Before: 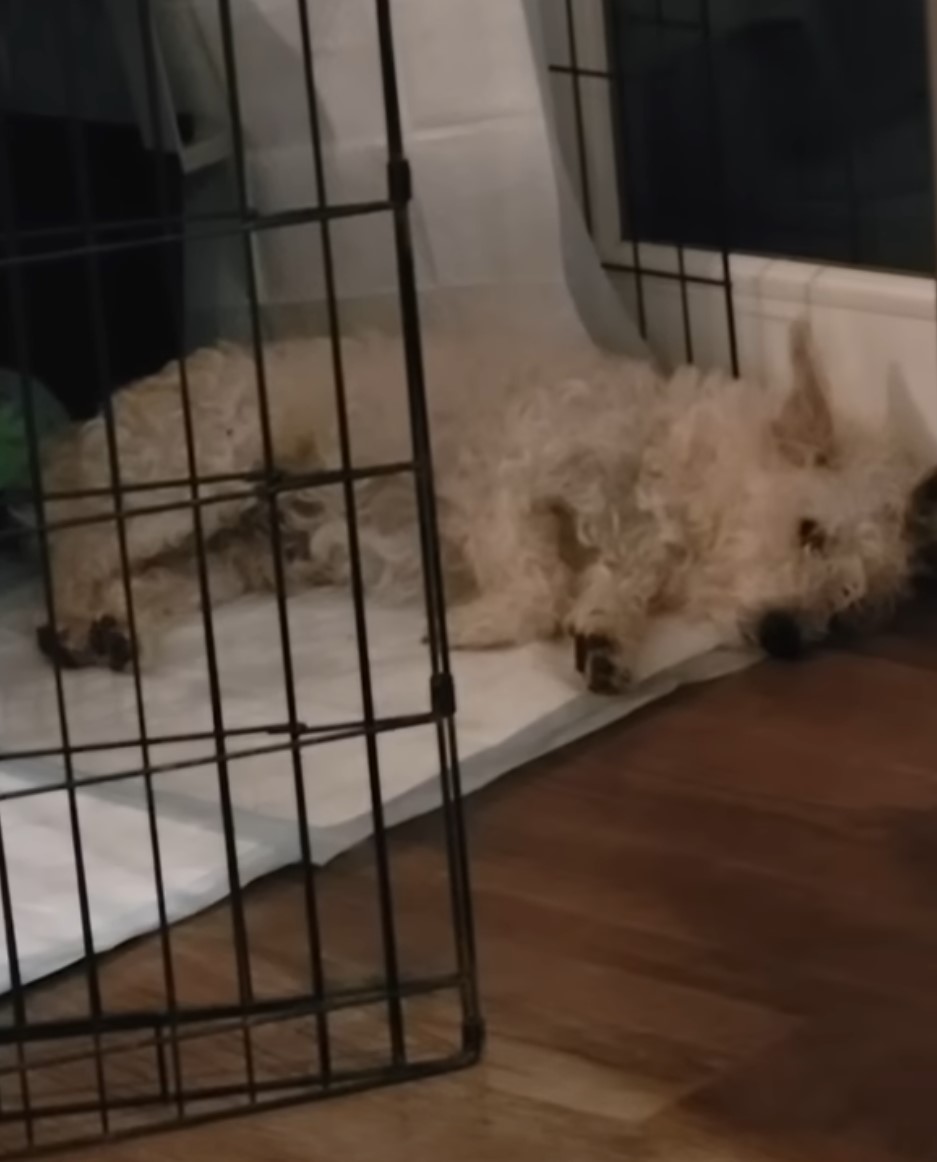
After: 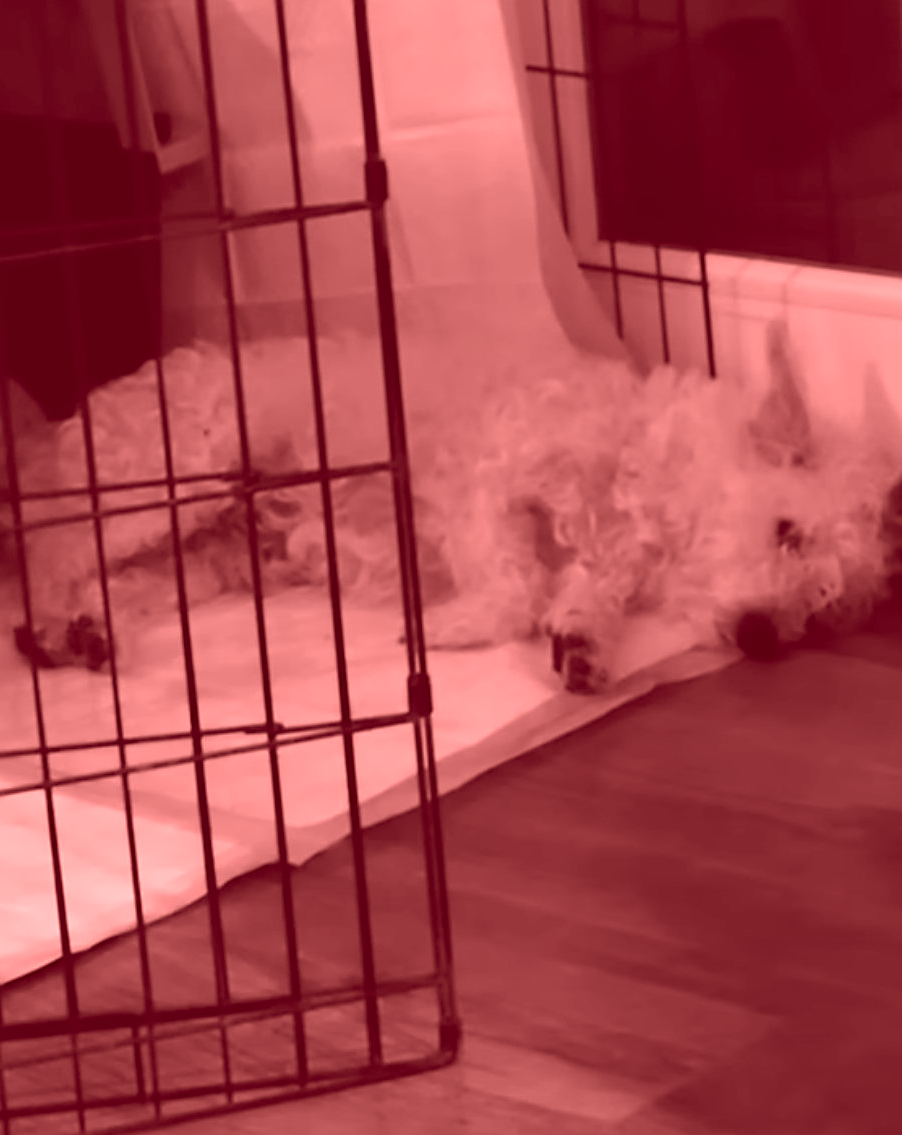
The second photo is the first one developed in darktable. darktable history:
color zones: curves: ch1 [(0, 0.006) (0.094, 0.285) (0.171, 0.001) (0.429, 0.001) (0.571, 0.003) (0.714, 0.004) (0.857, 0.004) (1, 0.006)]
colorize: saturation 60%, source mix 100%
crop and rotate: left 2.536%, right 1.107%, bottom 2.246%
sharpen: on, module defaults
